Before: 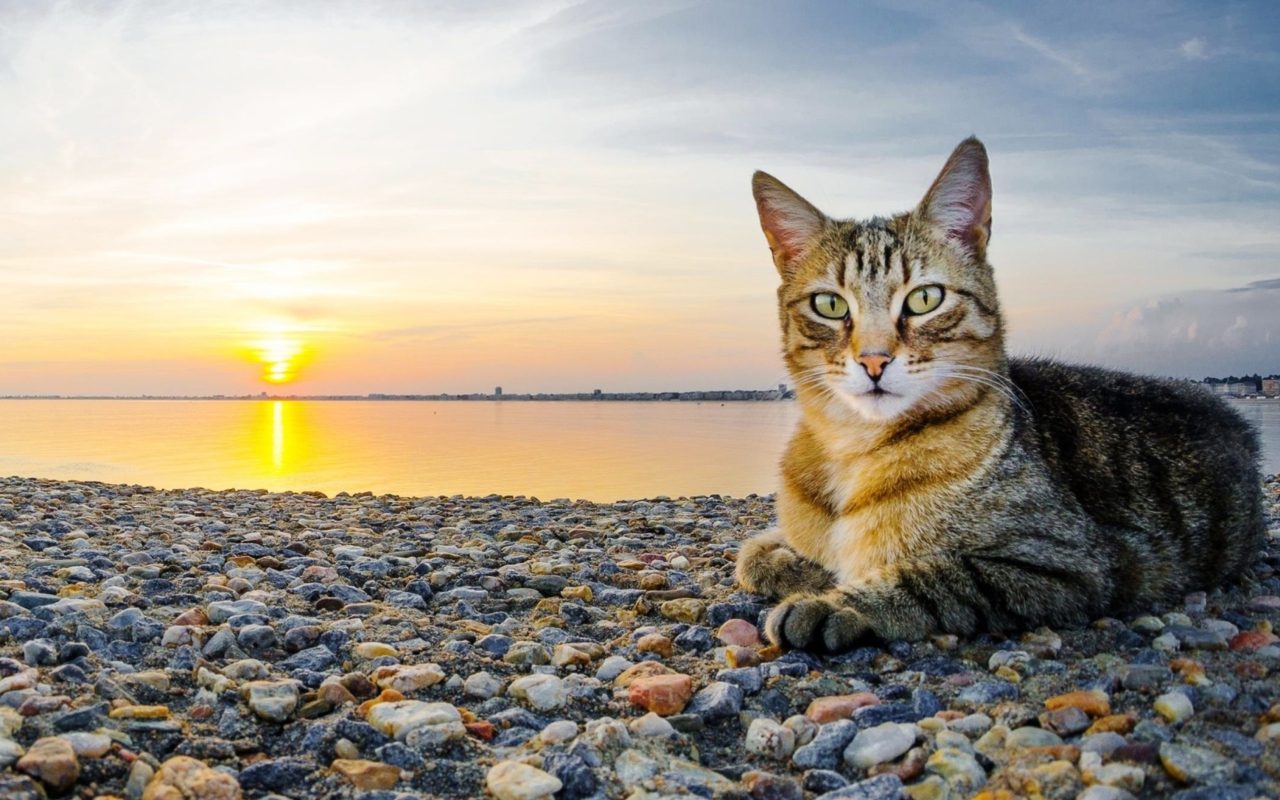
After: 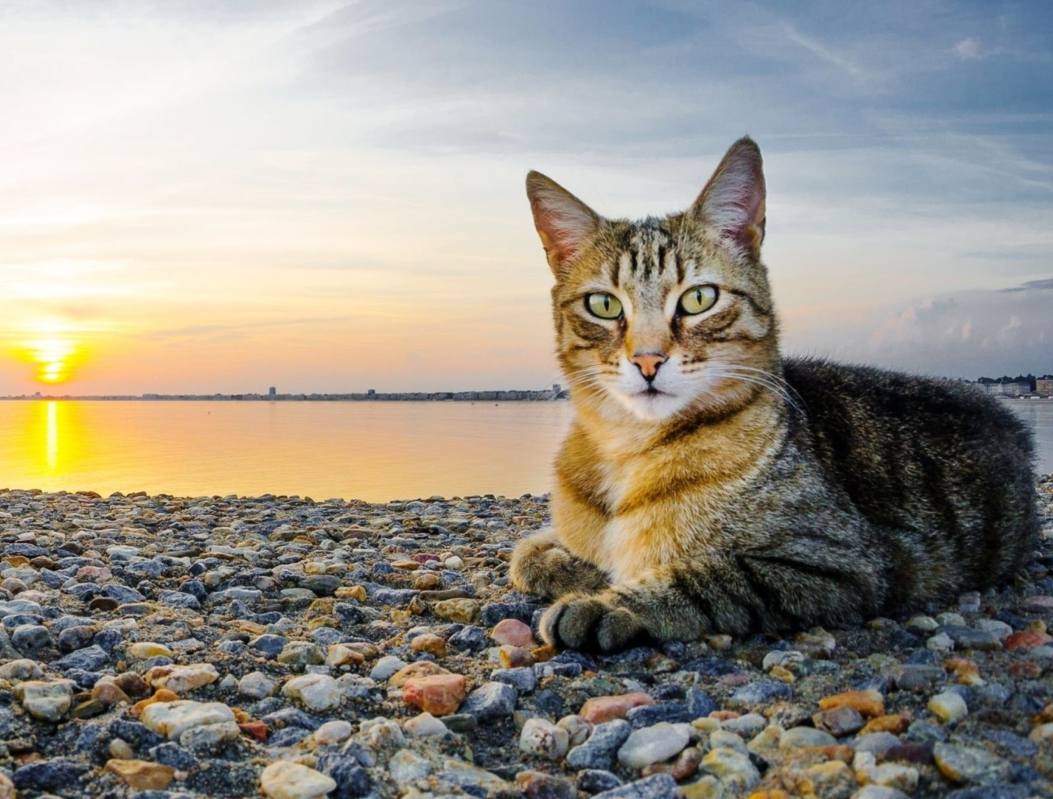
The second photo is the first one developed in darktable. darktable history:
crop: left 17.663%, bottom 0.019%
